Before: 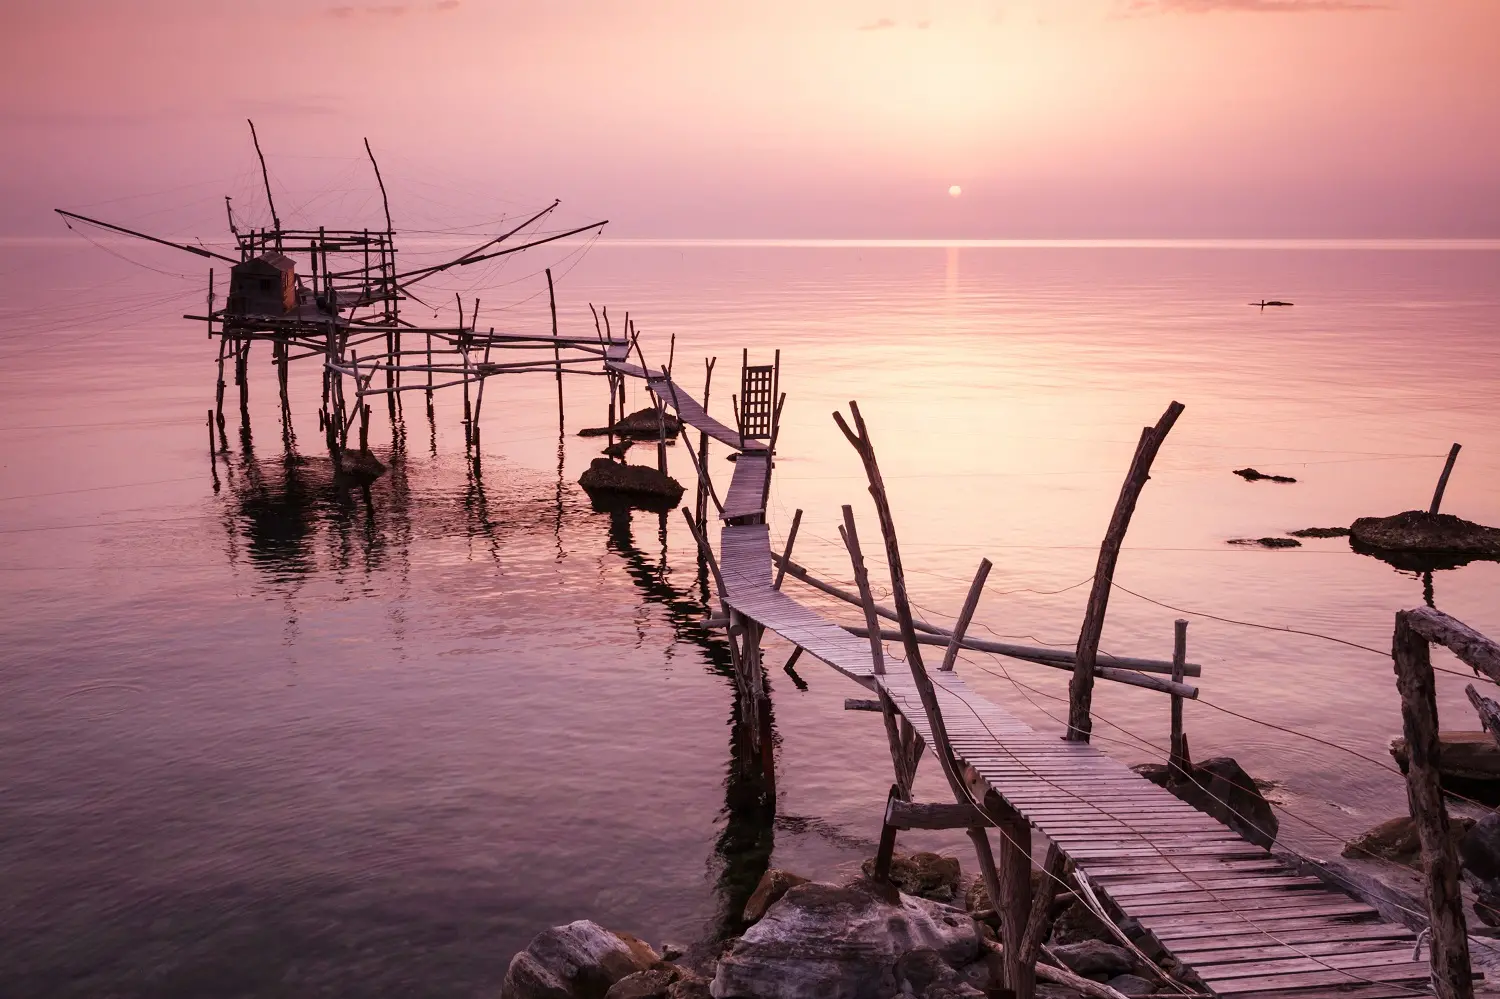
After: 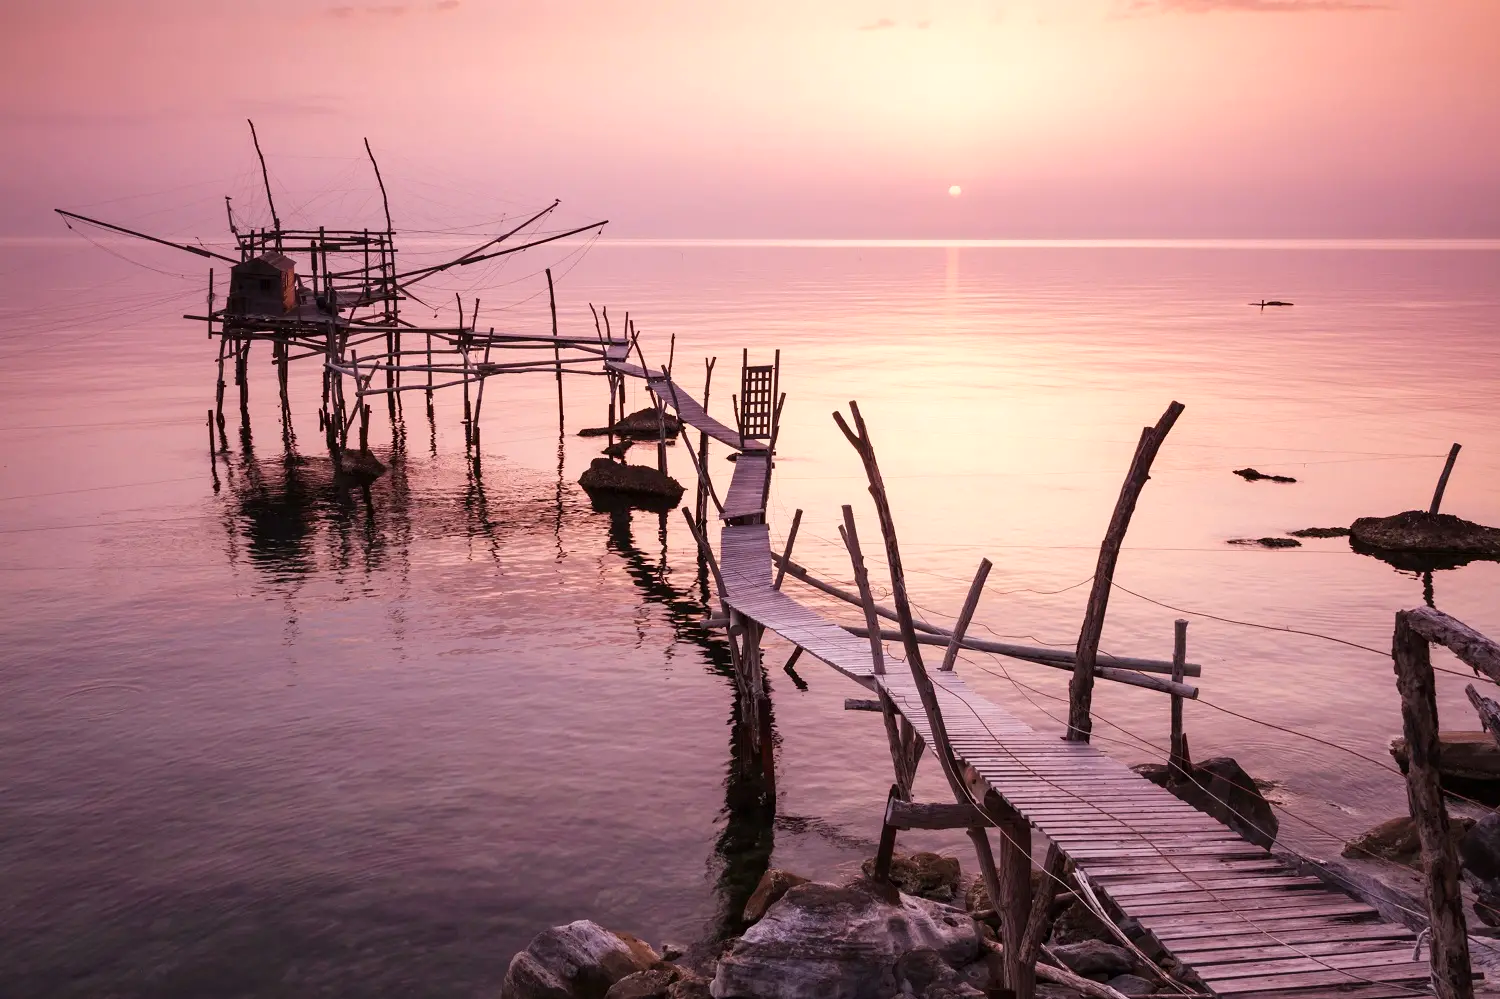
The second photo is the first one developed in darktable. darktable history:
exposure: exposure 0.127 EV, compensate exposure bias true, compensate highlight preservation false
tone equalizer: on, module defaults
